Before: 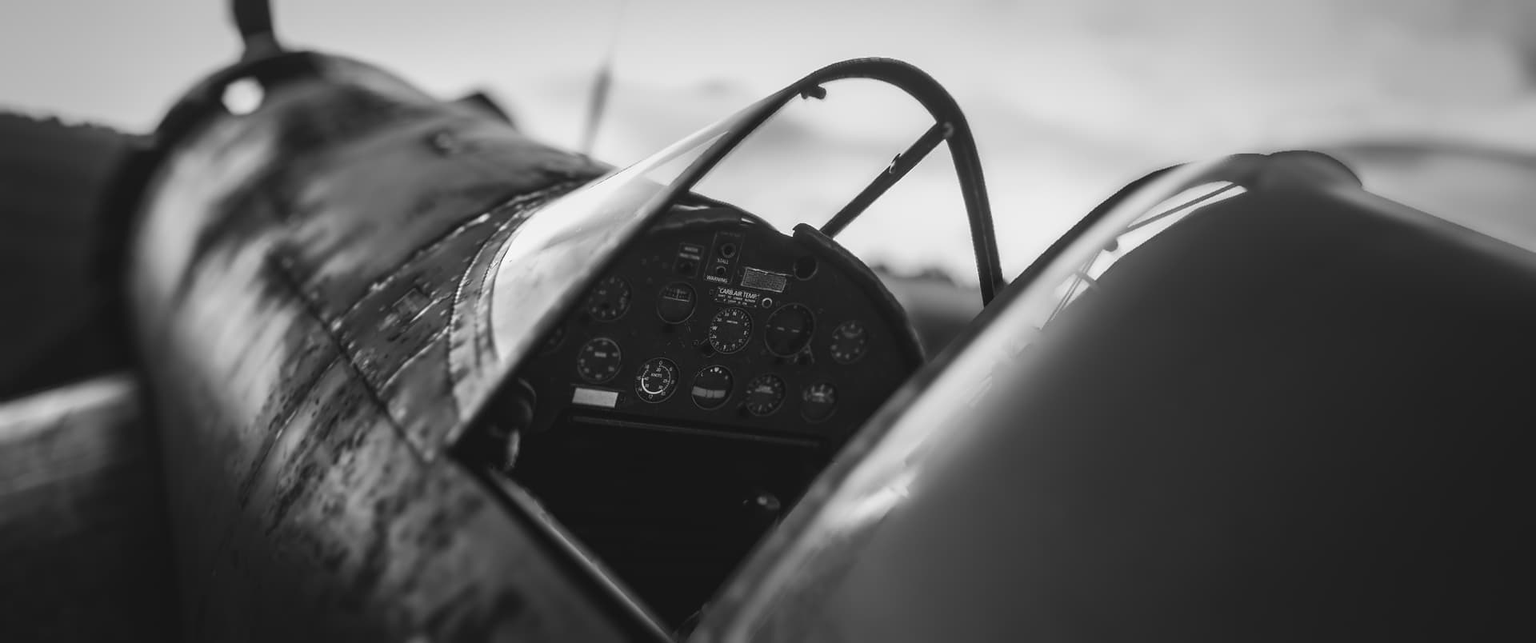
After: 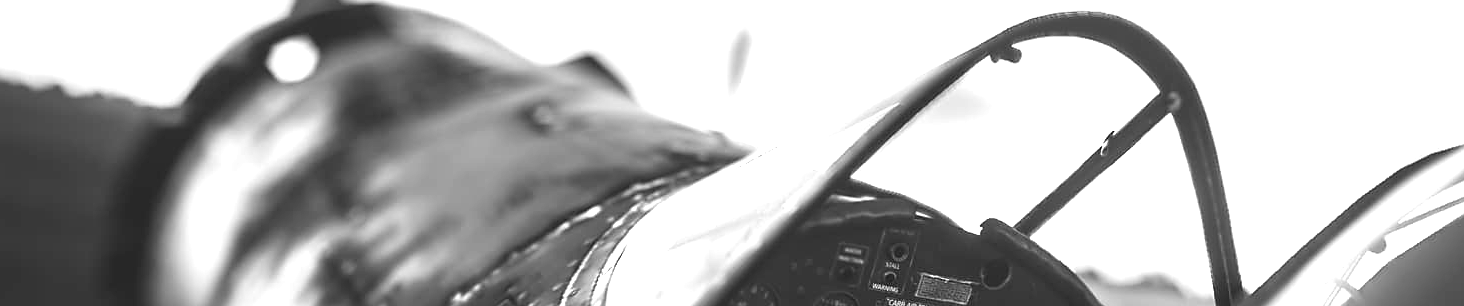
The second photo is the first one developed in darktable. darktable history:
exposure: black level correction 0, exposure 1.2 EV, compensate exposure bias true, compensate highlight preservation false
sharpen: radius 1.864, amount 0.398, threshold 1.271
crop: left 0.579%, top 7.627%, right 23.167%, bottom 54.275%
